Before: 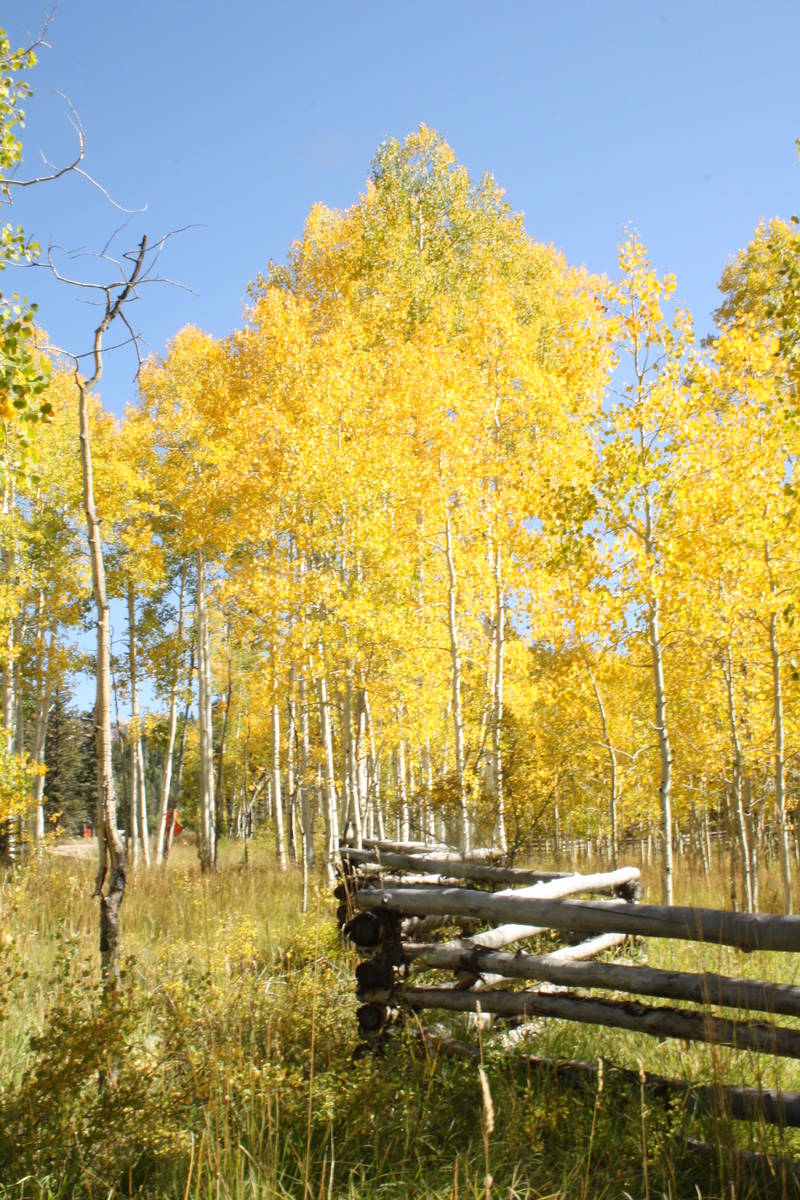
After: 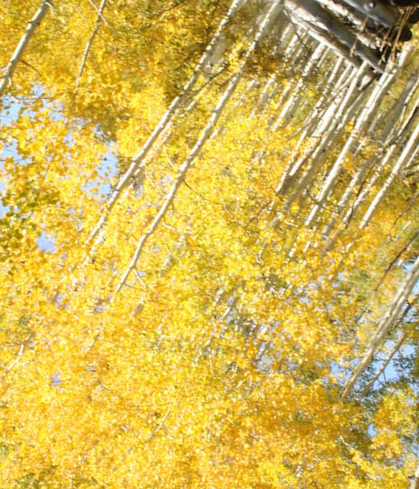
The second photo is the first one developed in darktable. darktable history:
crop and rotate: angle 147.73°, left 9.102%, top 15.687%, right 4.596%, bottom 17.155%
